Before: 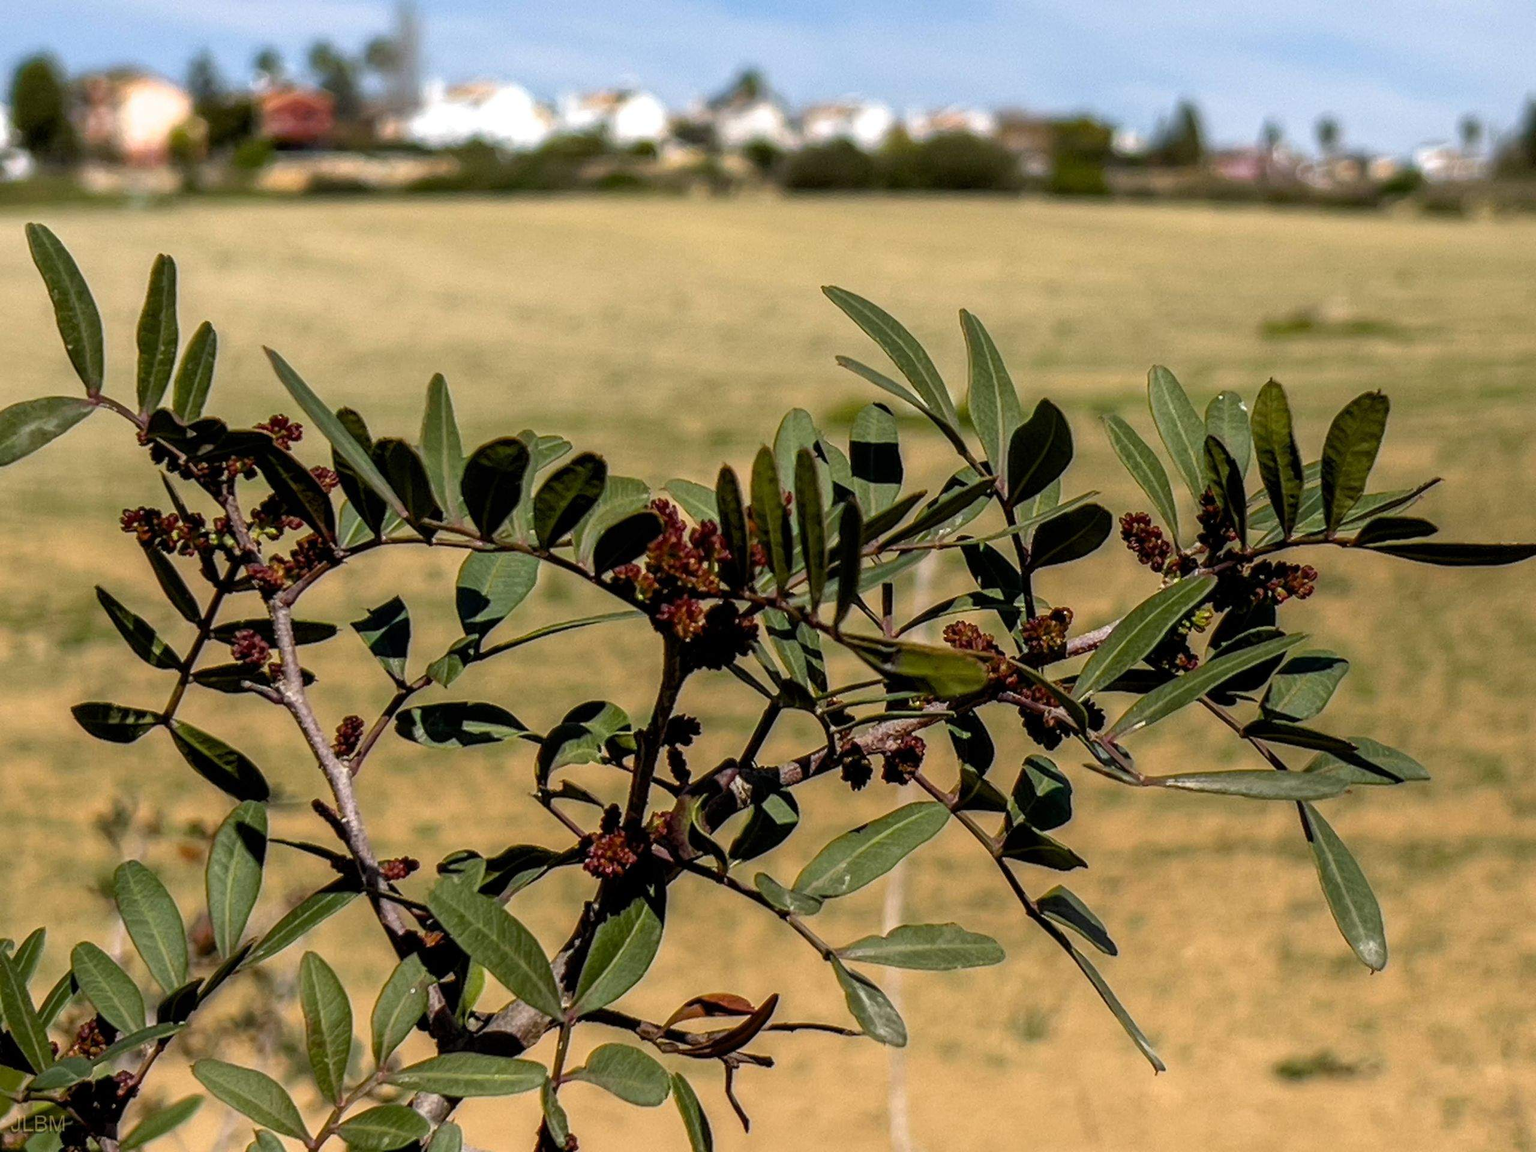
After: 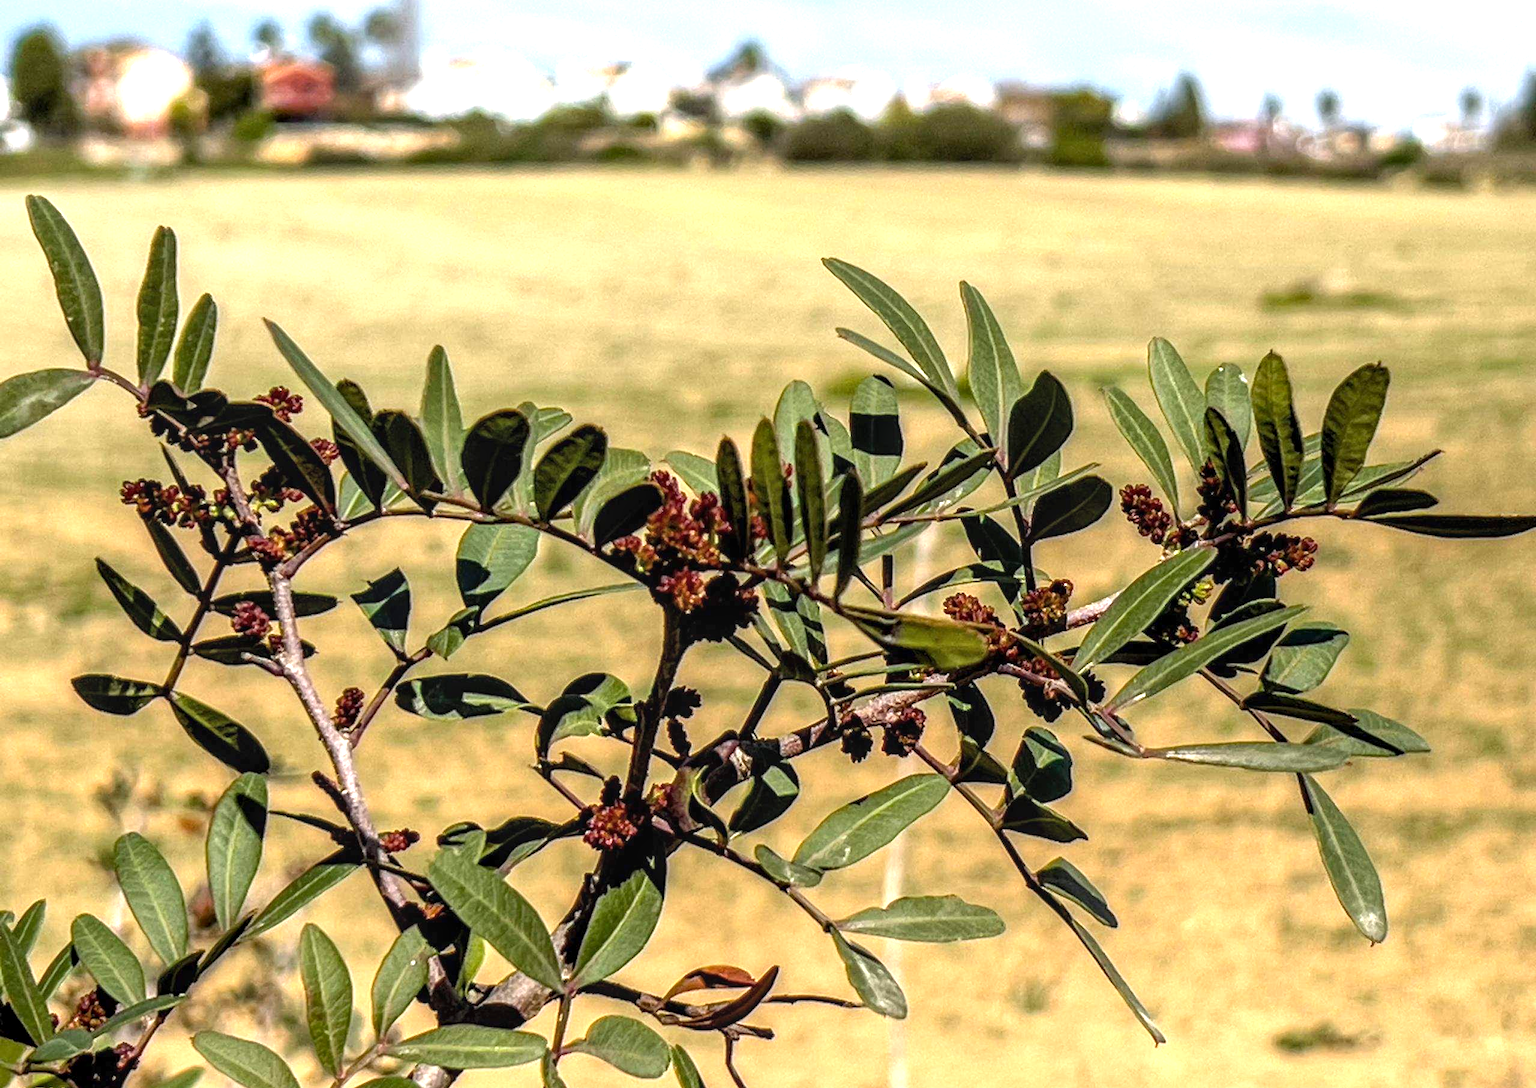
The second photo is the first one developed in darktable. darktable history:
crop and rotate: top 2.479%, bottom 3.018%
exposure: black level correction 0, exposure 1 EV, compensate exposure bias true, compensate highlight preservation false
local contrast: on, module defaults
